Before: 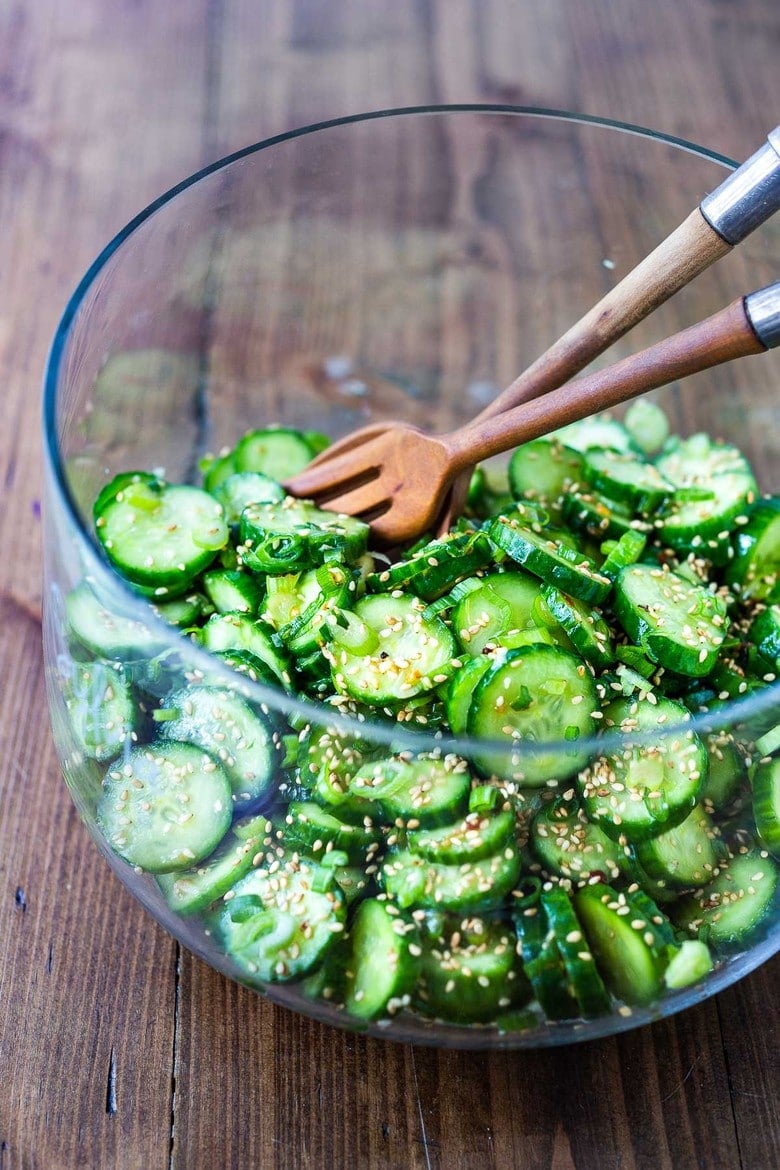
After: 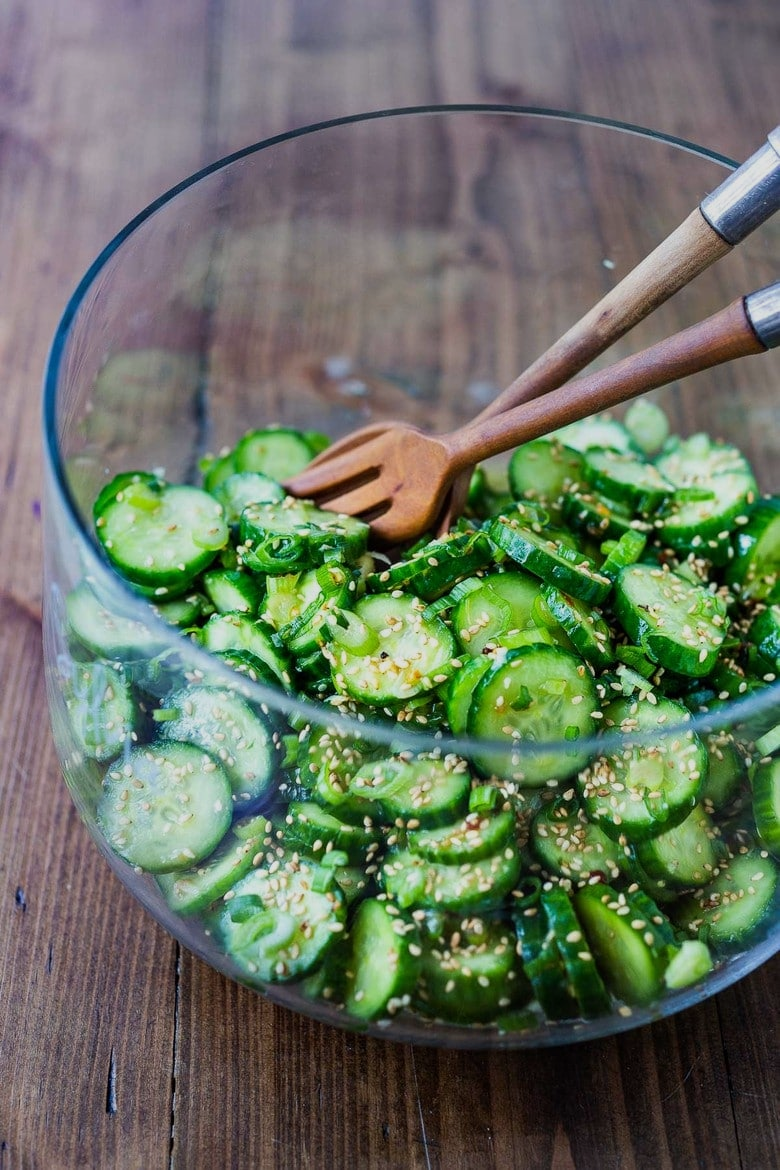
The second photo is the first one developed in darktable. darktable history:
exposure: exposure -0.427 EV, compensate highlight preservation false
